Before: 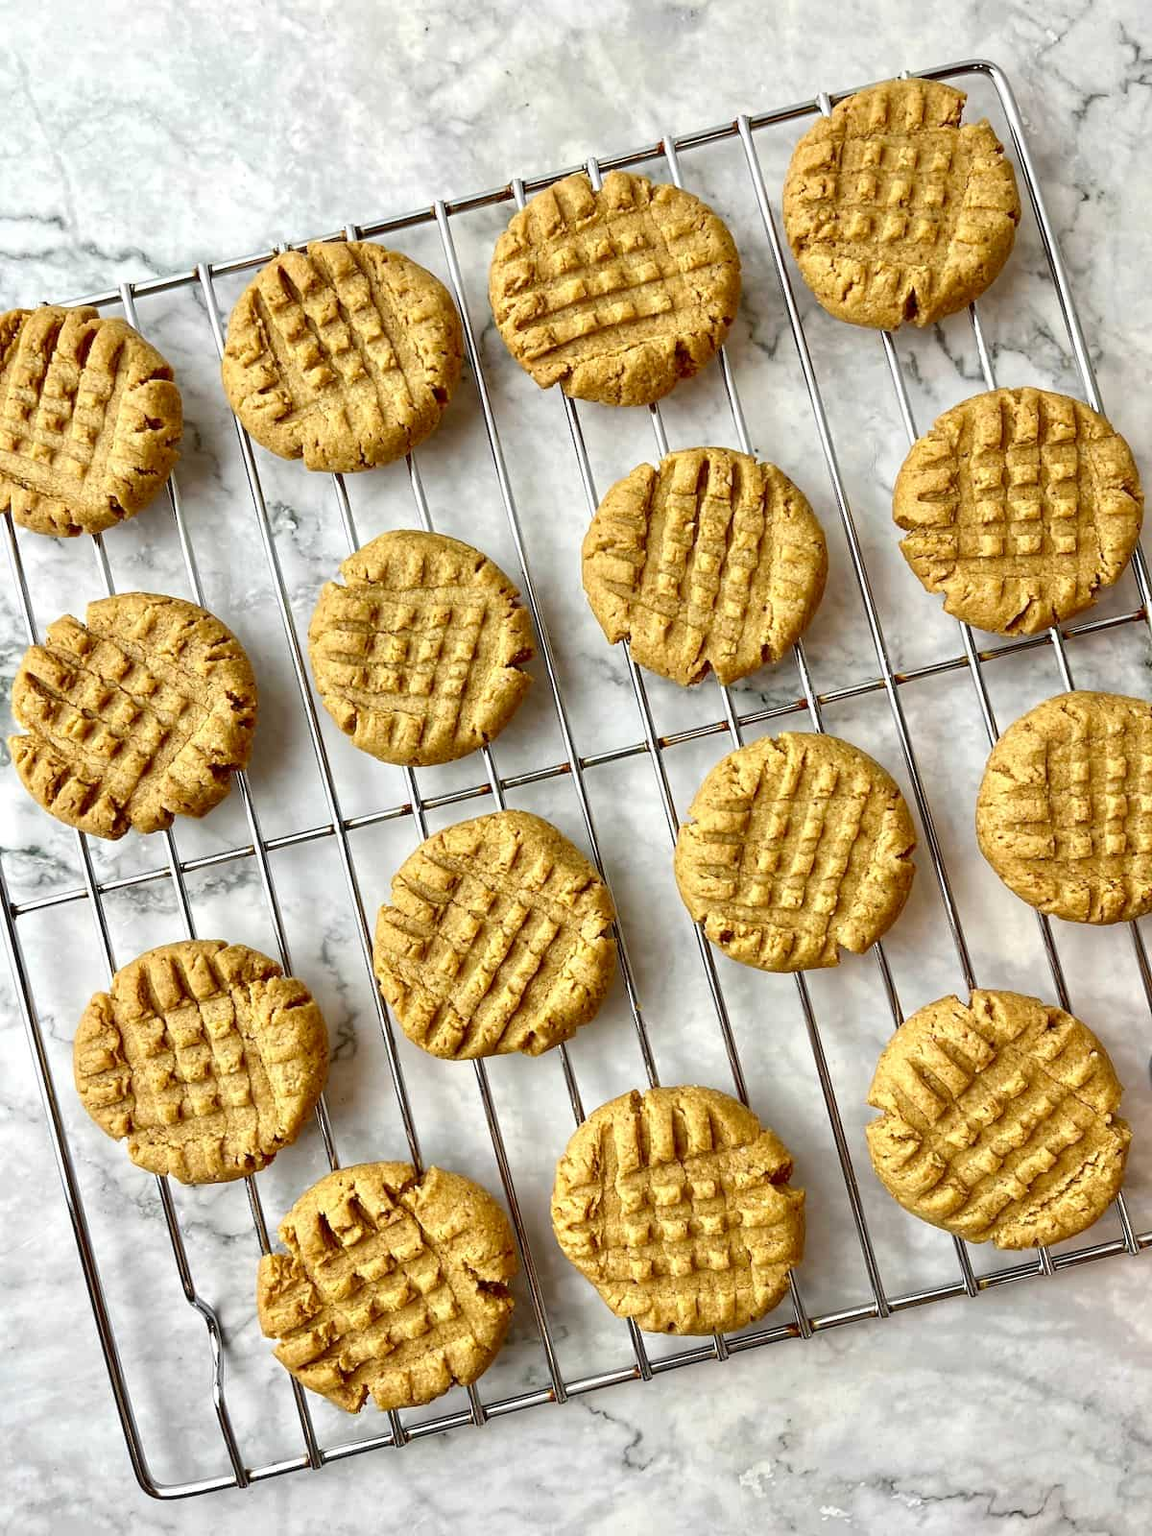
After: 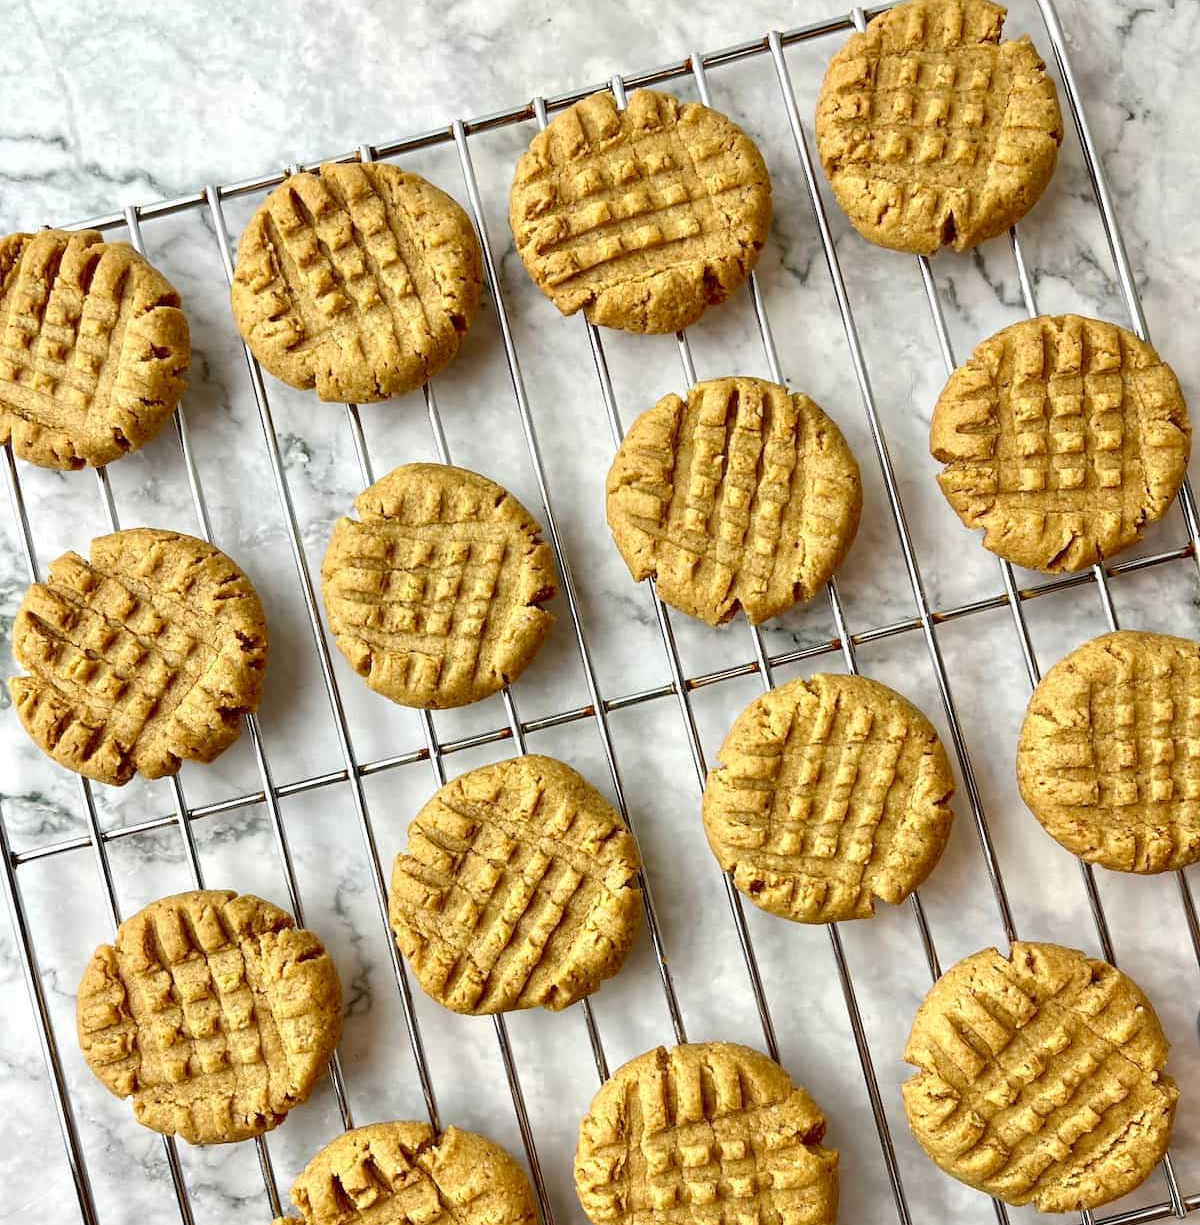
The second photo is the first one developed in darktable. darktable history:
crop: top 5.615%, bottom 17.796%
